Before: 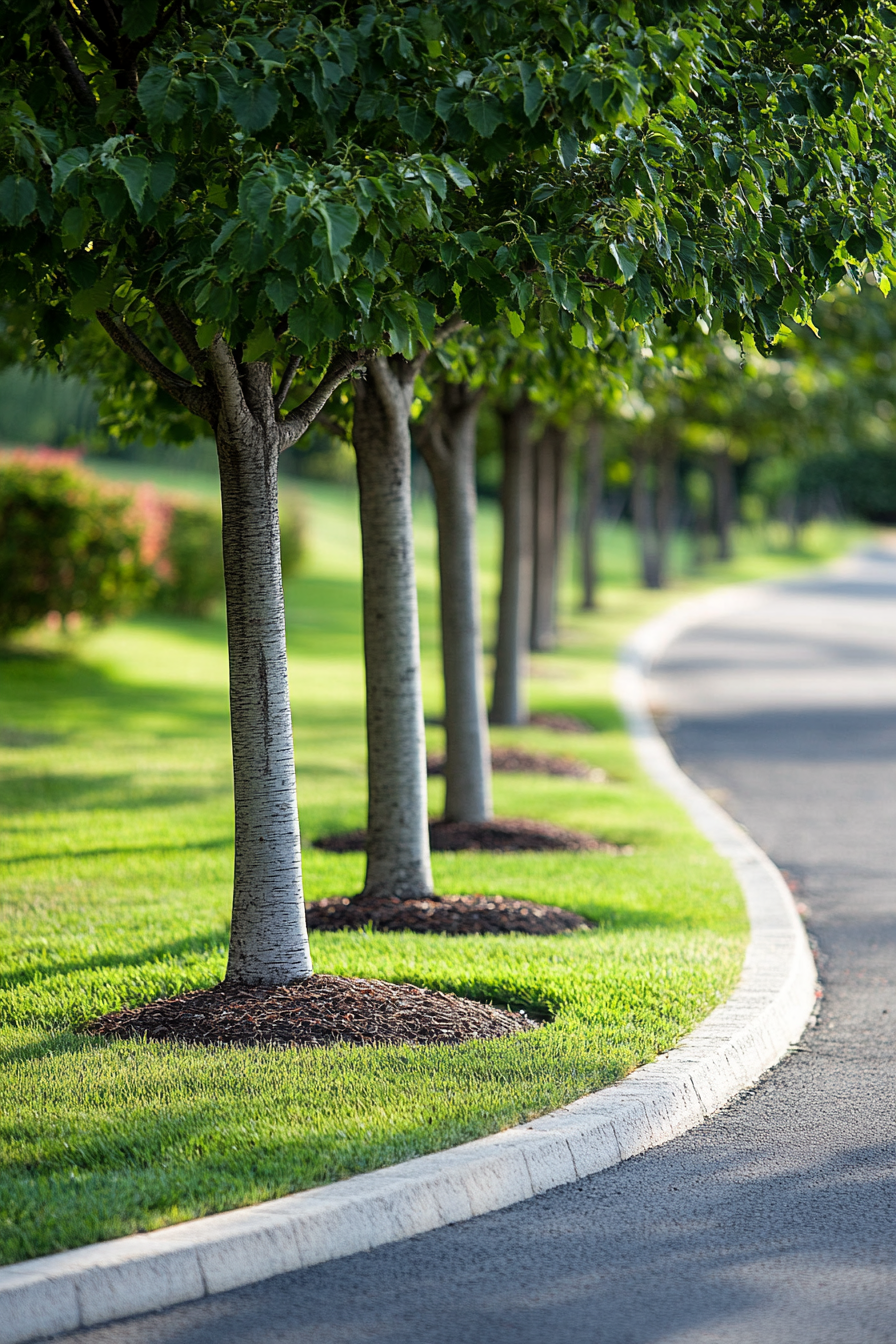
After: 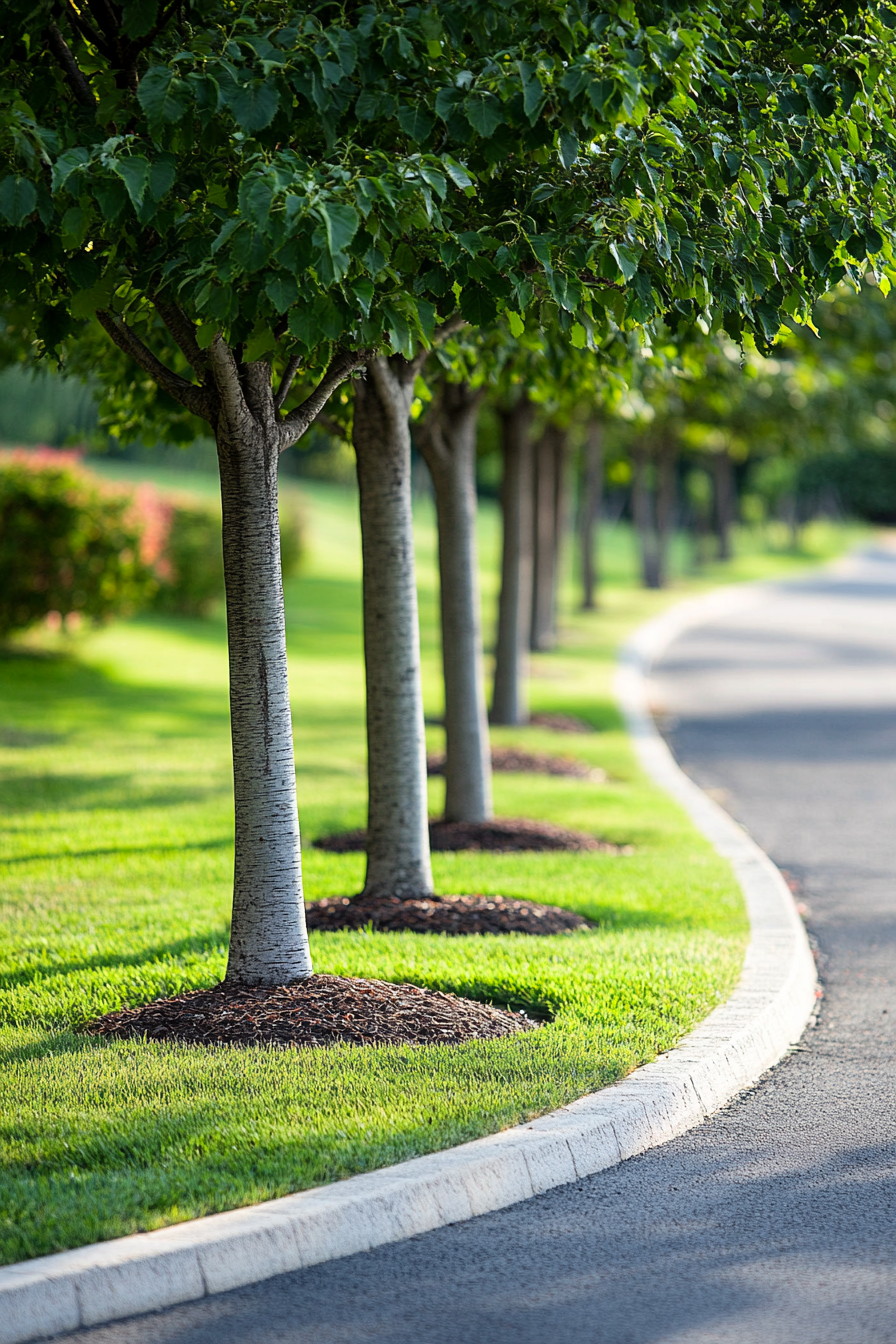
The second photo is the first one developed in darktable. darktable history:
contrast brightness saturation: contrast 0.098, brightness 0.034, saturation 0.091
